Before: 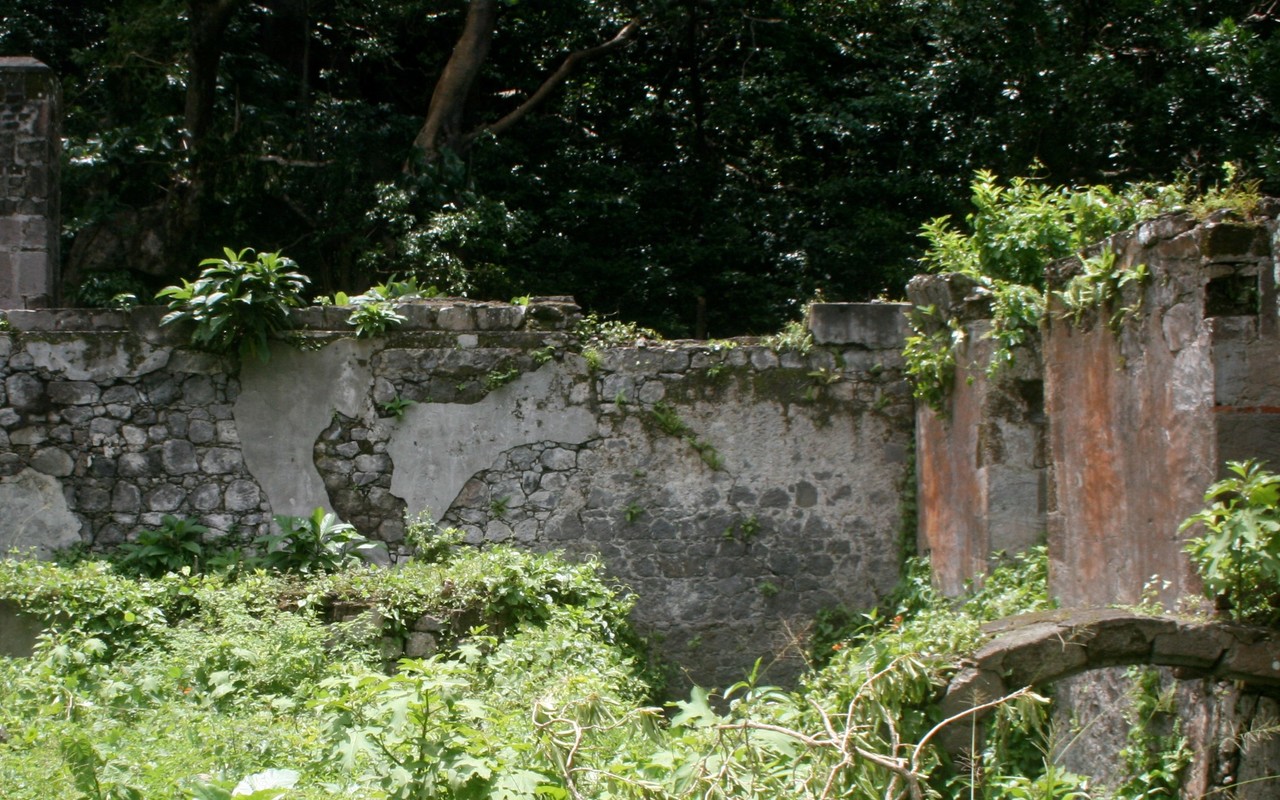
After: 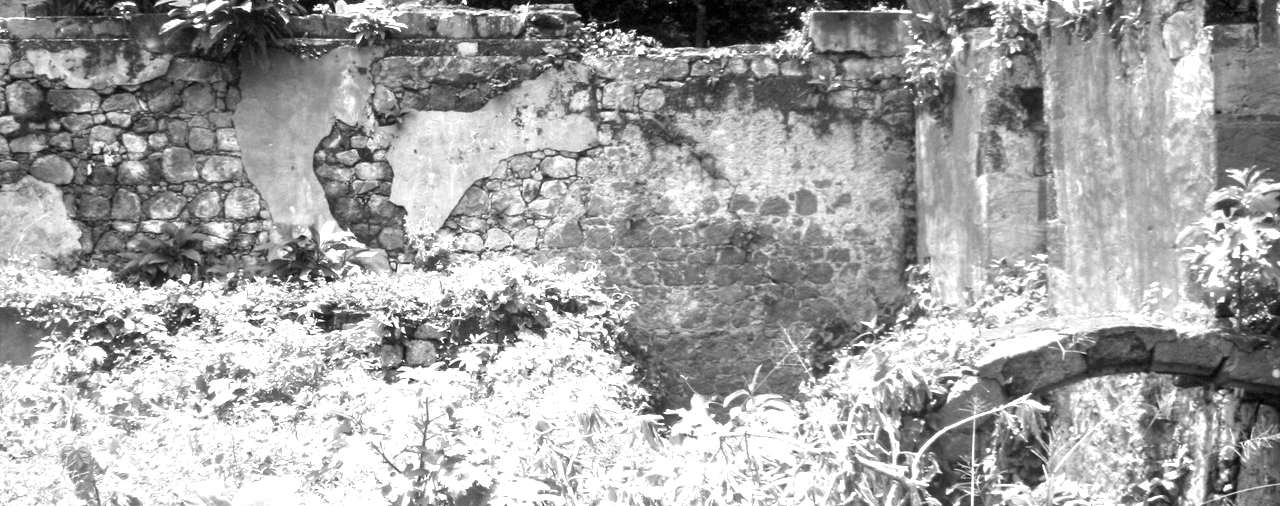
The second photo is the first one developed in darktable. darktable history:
exposure: black level correction 0.001, exposure 1.818 EV, compensate highlight preservation false
color calibration: output gray [0.246, 0.254, 0.501, 0], illuminant same as pipeline (D50), adaptation XYZ, x 0.345, y 0.358, temperature 5008.7 K
crop and rotate: top 36.655%
